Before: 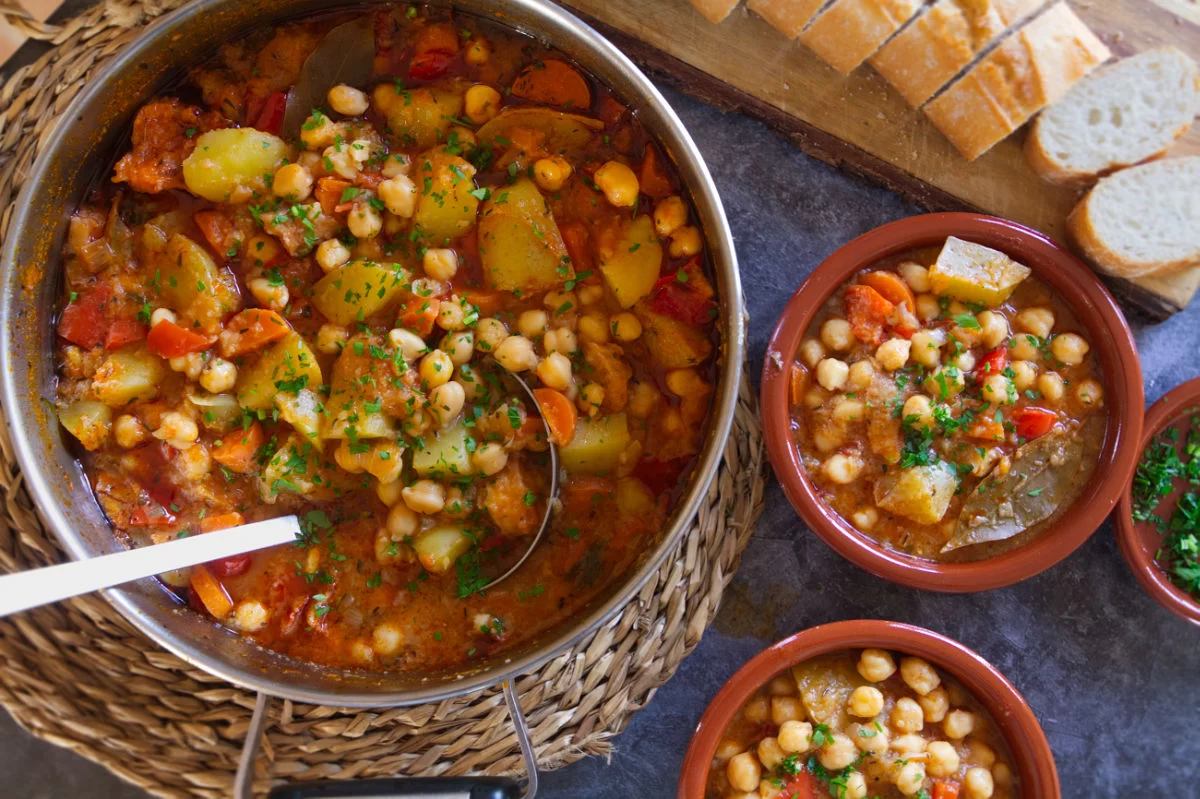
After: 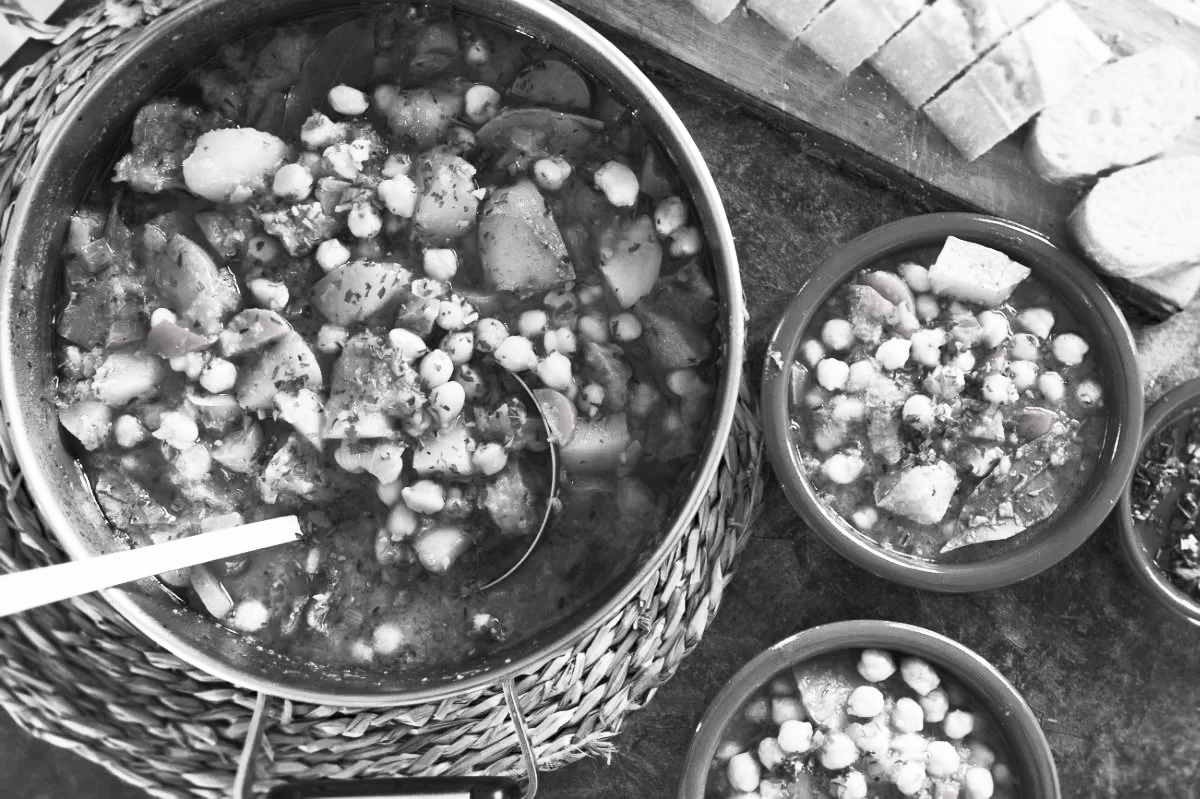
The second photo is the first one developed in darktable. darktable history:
contrast brightness saturation: contrast 0.521, brightness 0.465, saturation -0.985
color zones: curves: ch0 [(0, 0.497) (0.096, 0.361) (0.221, 0.538) (0.429, 0.5) (0.571, 0.5) (0.714, 0.5) (0.857, 0.5) (1, 0.497)]; ch1 [(0, 0.5) (0.143, 0.5) (0.257, -0.002) (0.429, 0.04) (0.571, -0.001) (0.714, -0.015) (0.857, 0.024) (1, 0.5)]
tone equalizer: on, module defaults
haze removal: compatibility mode true
